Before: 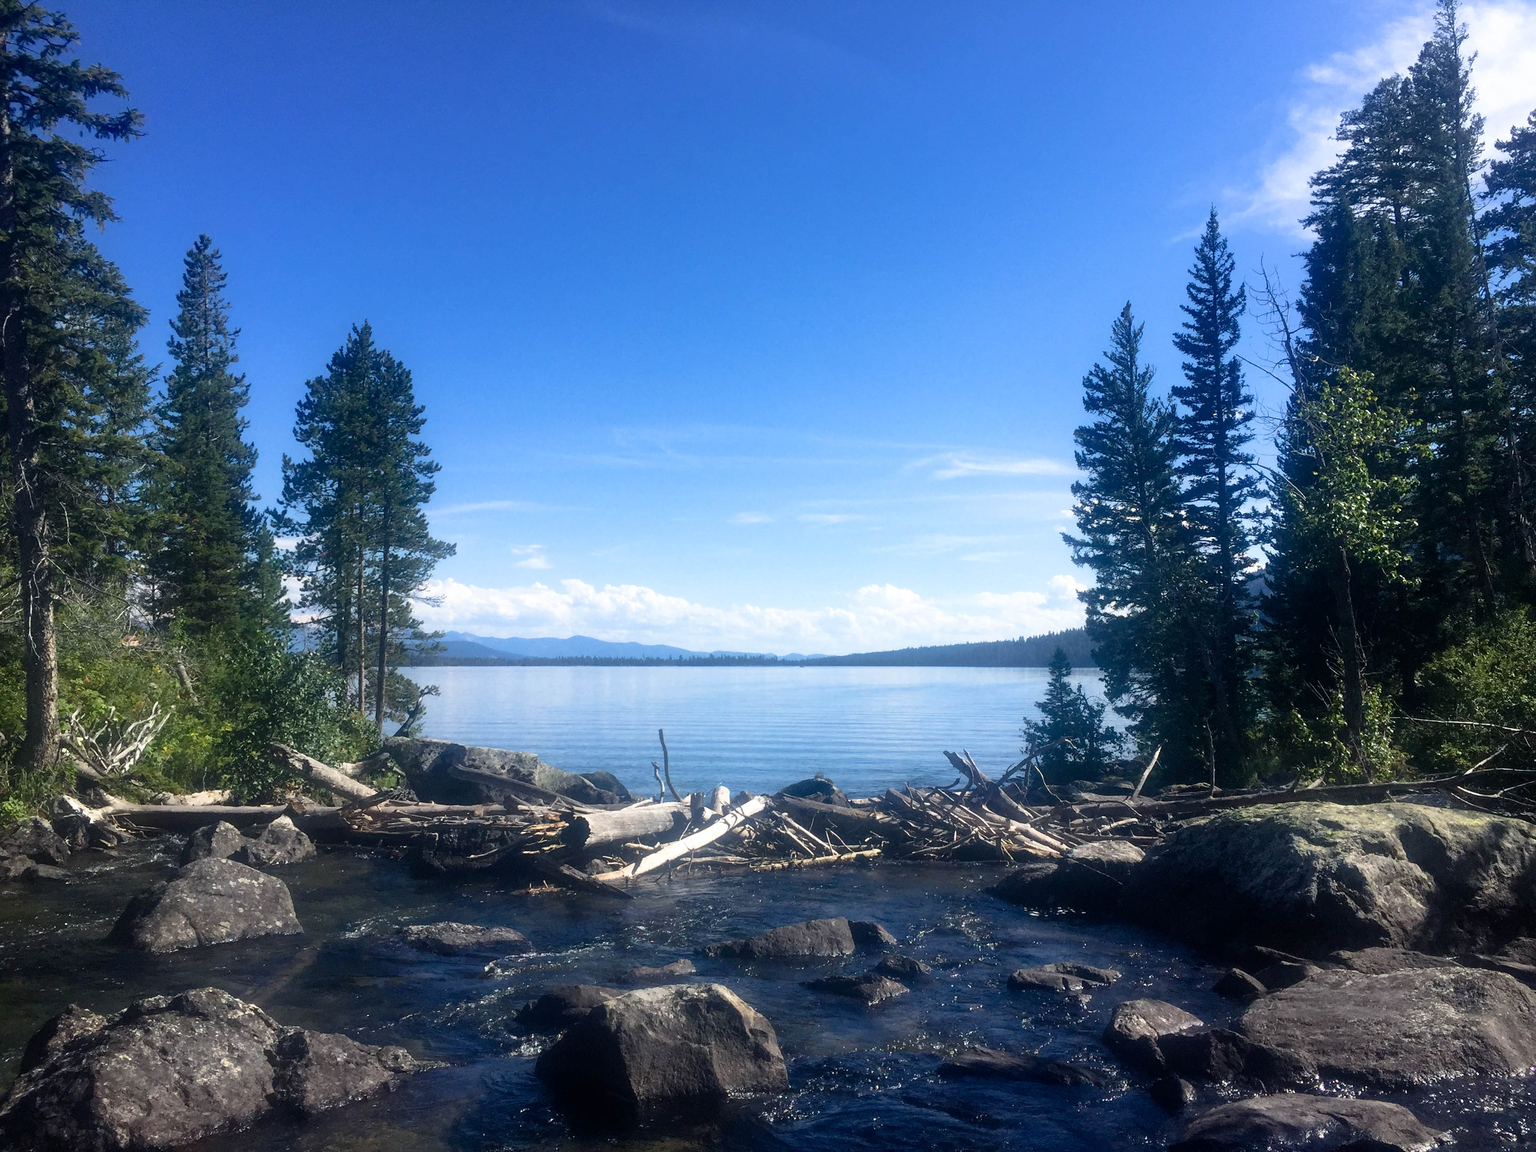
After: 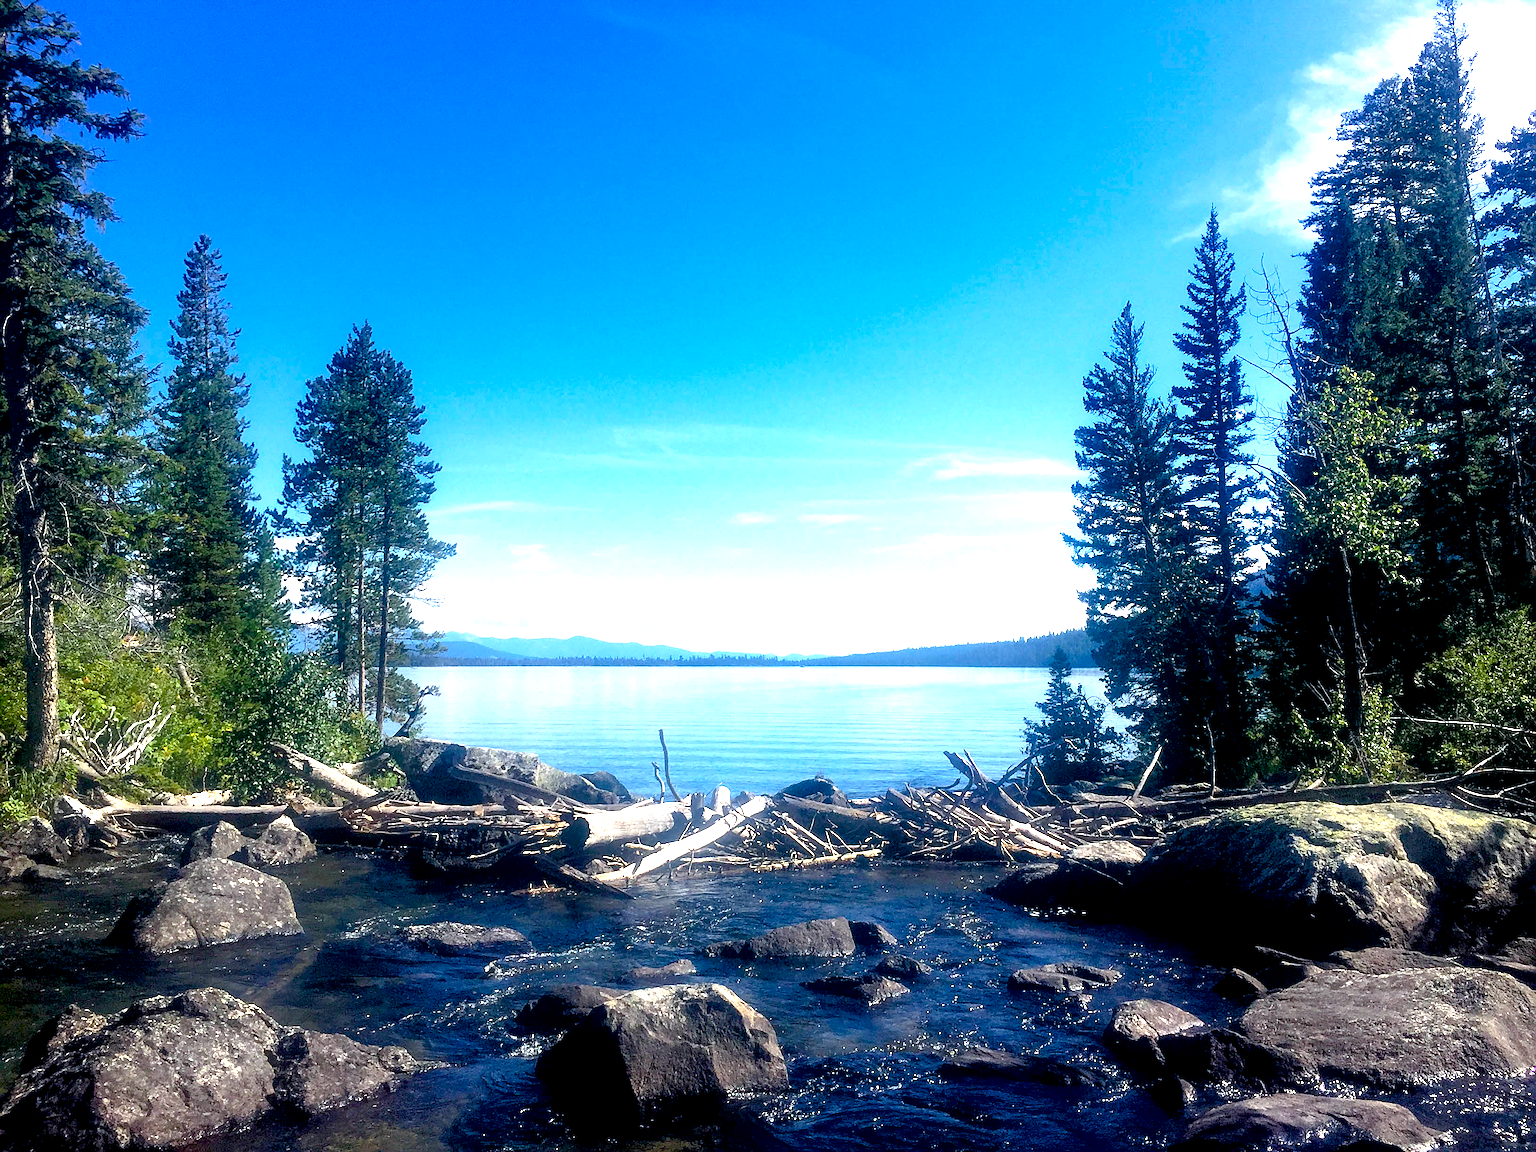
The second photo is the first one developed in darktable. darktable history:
color balance rgb: perceptual saturation grading › global saturation 20%, global vibrance 20%
exposure: black level correction 0.01, exposure 1 EV, compensate highlight preservation false
sharpen: amount 0.6
